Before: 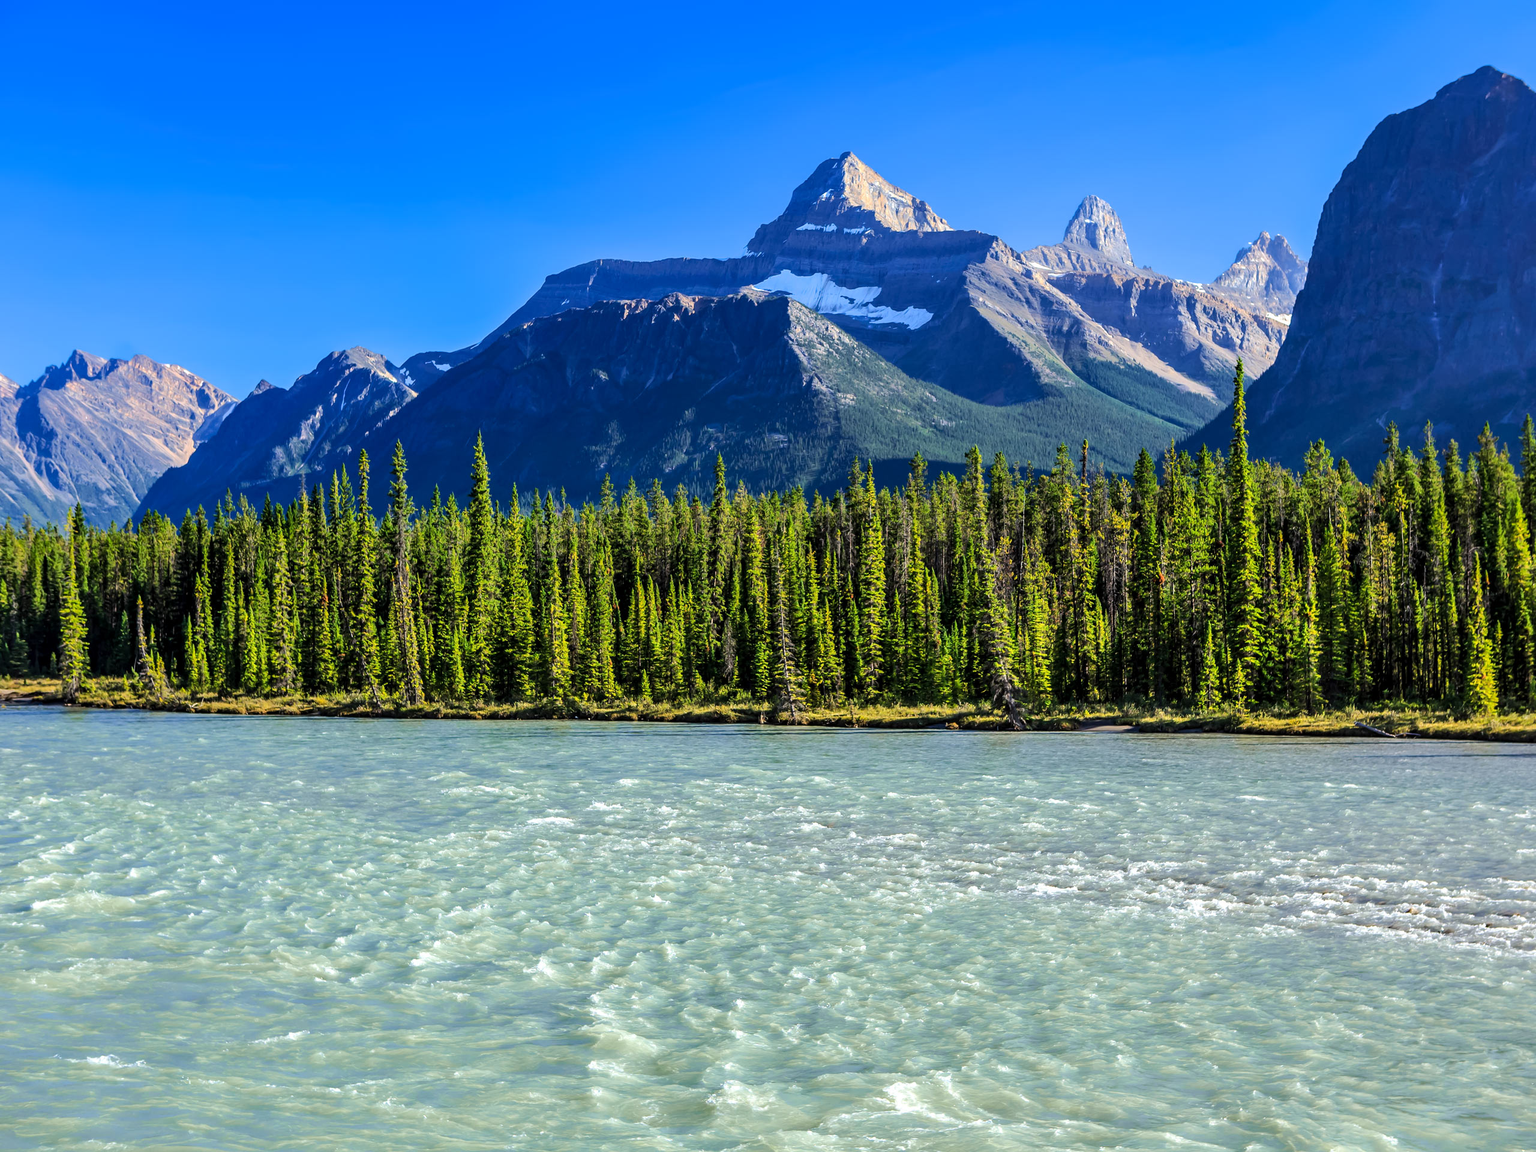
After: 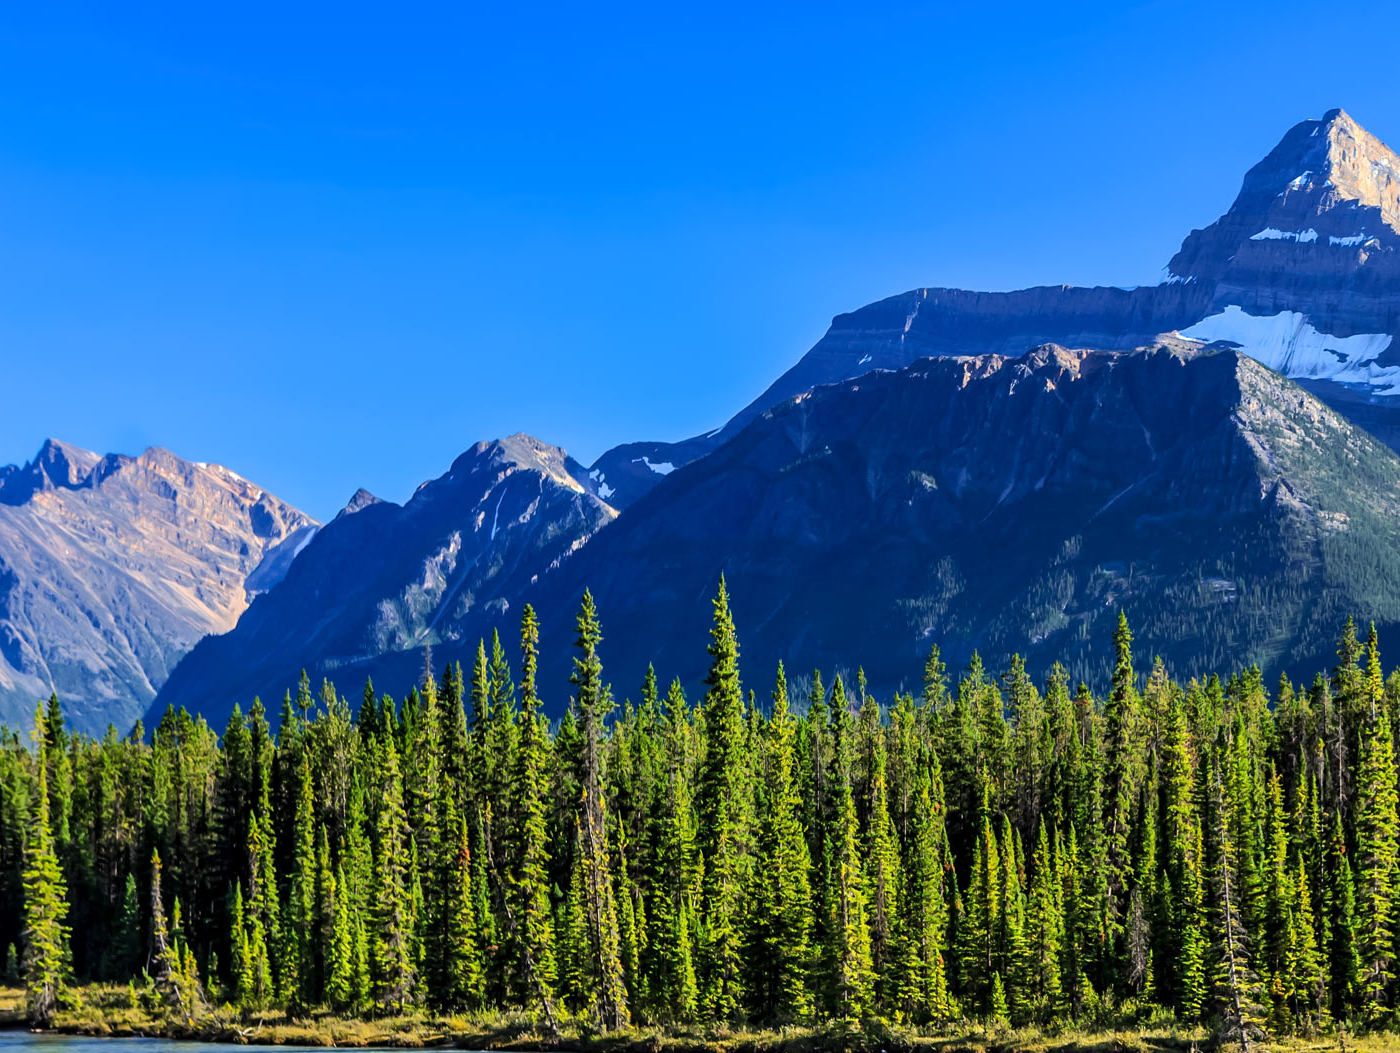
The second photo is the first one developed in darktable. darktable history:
rotate and perspective: automatic cropping original format, crop left 0, crop top 0
crop and rotate: left 3.047%, top 7.509%, right 42.236%, bottom 37.598%
